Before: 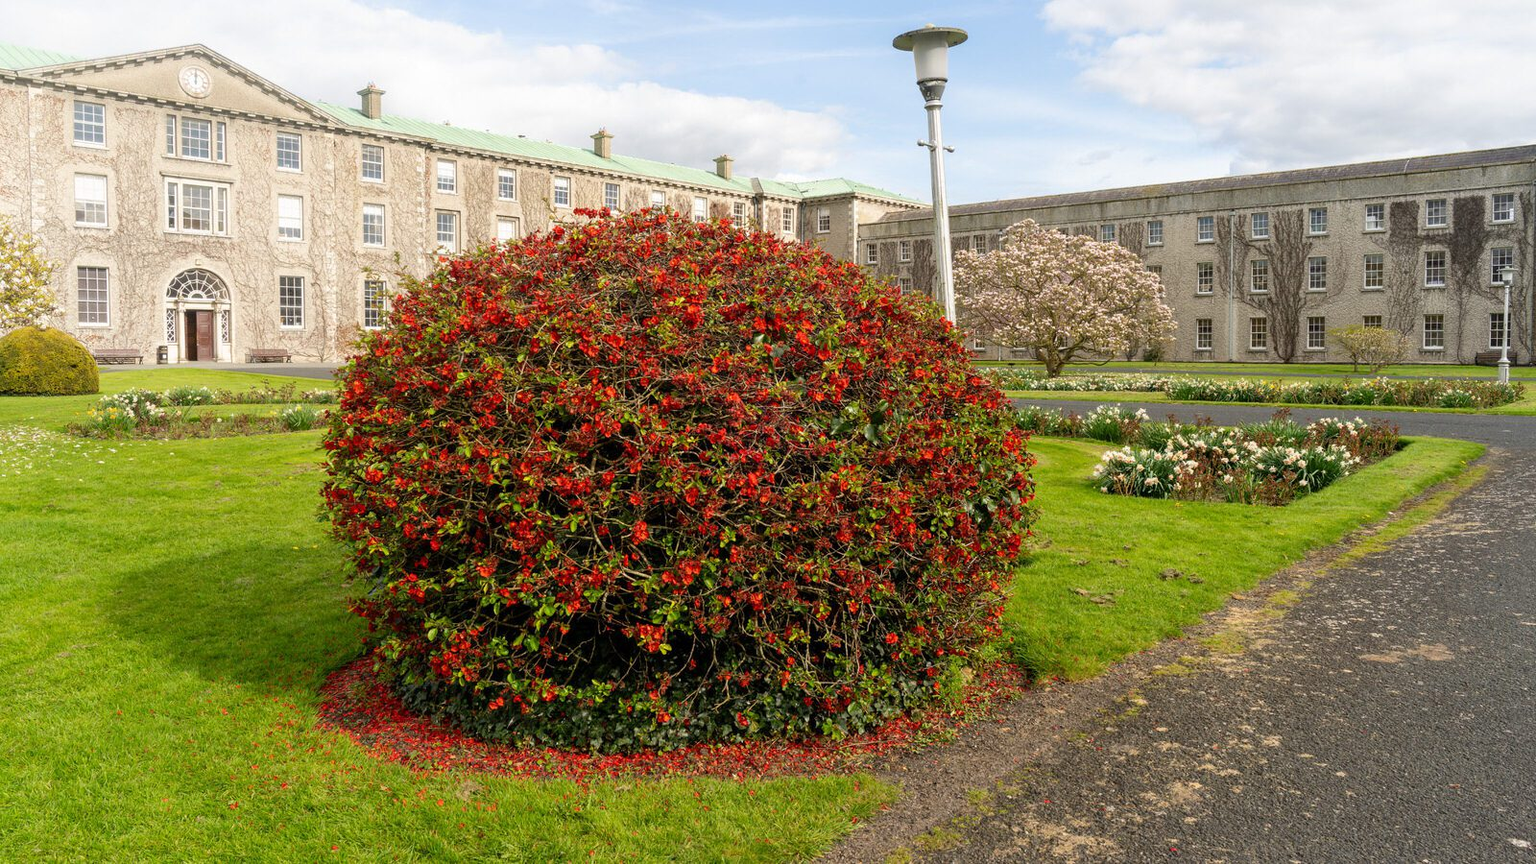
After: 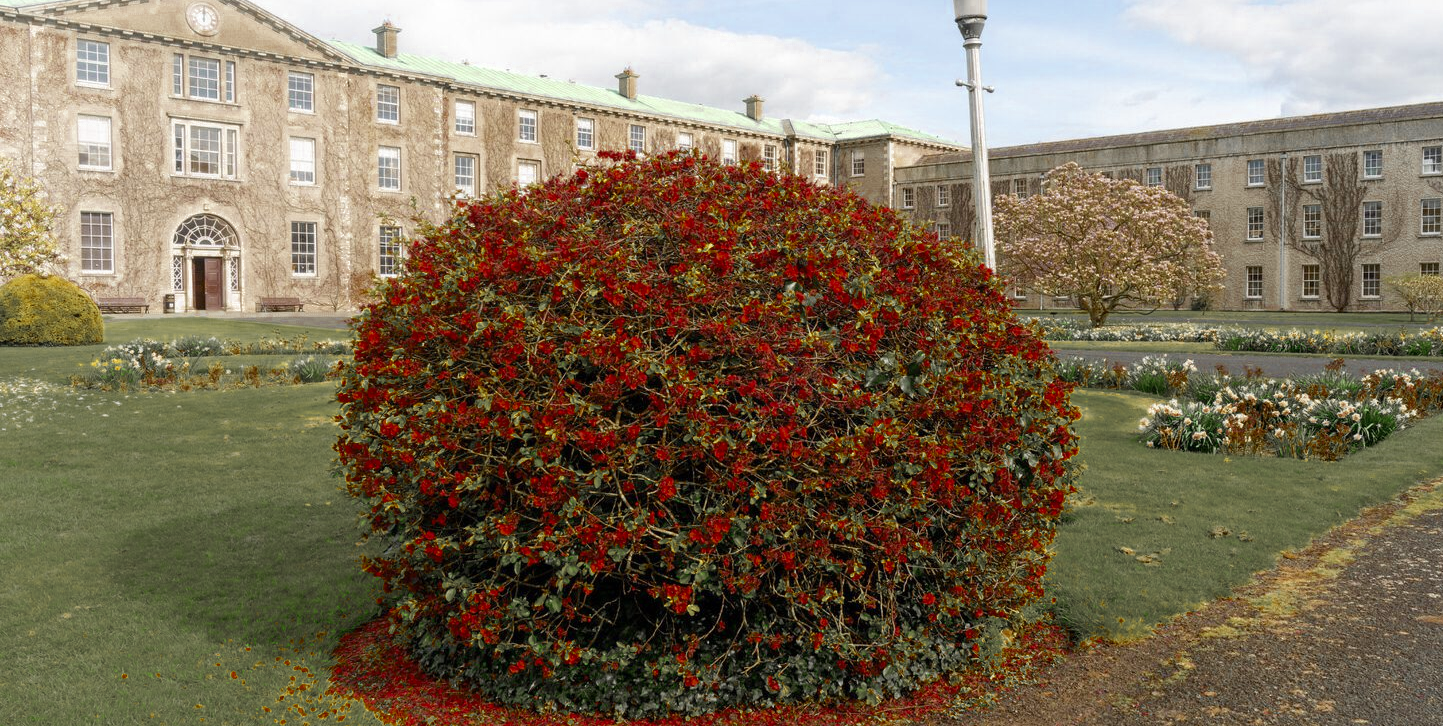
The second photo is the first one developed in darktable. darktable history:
crop: top 7.392%, right 9.757%, bottom 11.911%
color zones: curves: ch0 [(0.11, 0.396) (0.195, 0.36) (0.25, 0.5) (0.303, 0.412) (0.357, 0.544) (0.75, 0.5) (0.967, 0.328)]; ch1 [(0, 0.468) (0.112, 0.512) (0.202, 0.6) (0.25, 0.5) (0.307, 0.352) (0.357, 0.544) (0.75, 0.5) (0.963, 0.524)], mix 100.7%
contrast brightness saturation: saturation -0.166
